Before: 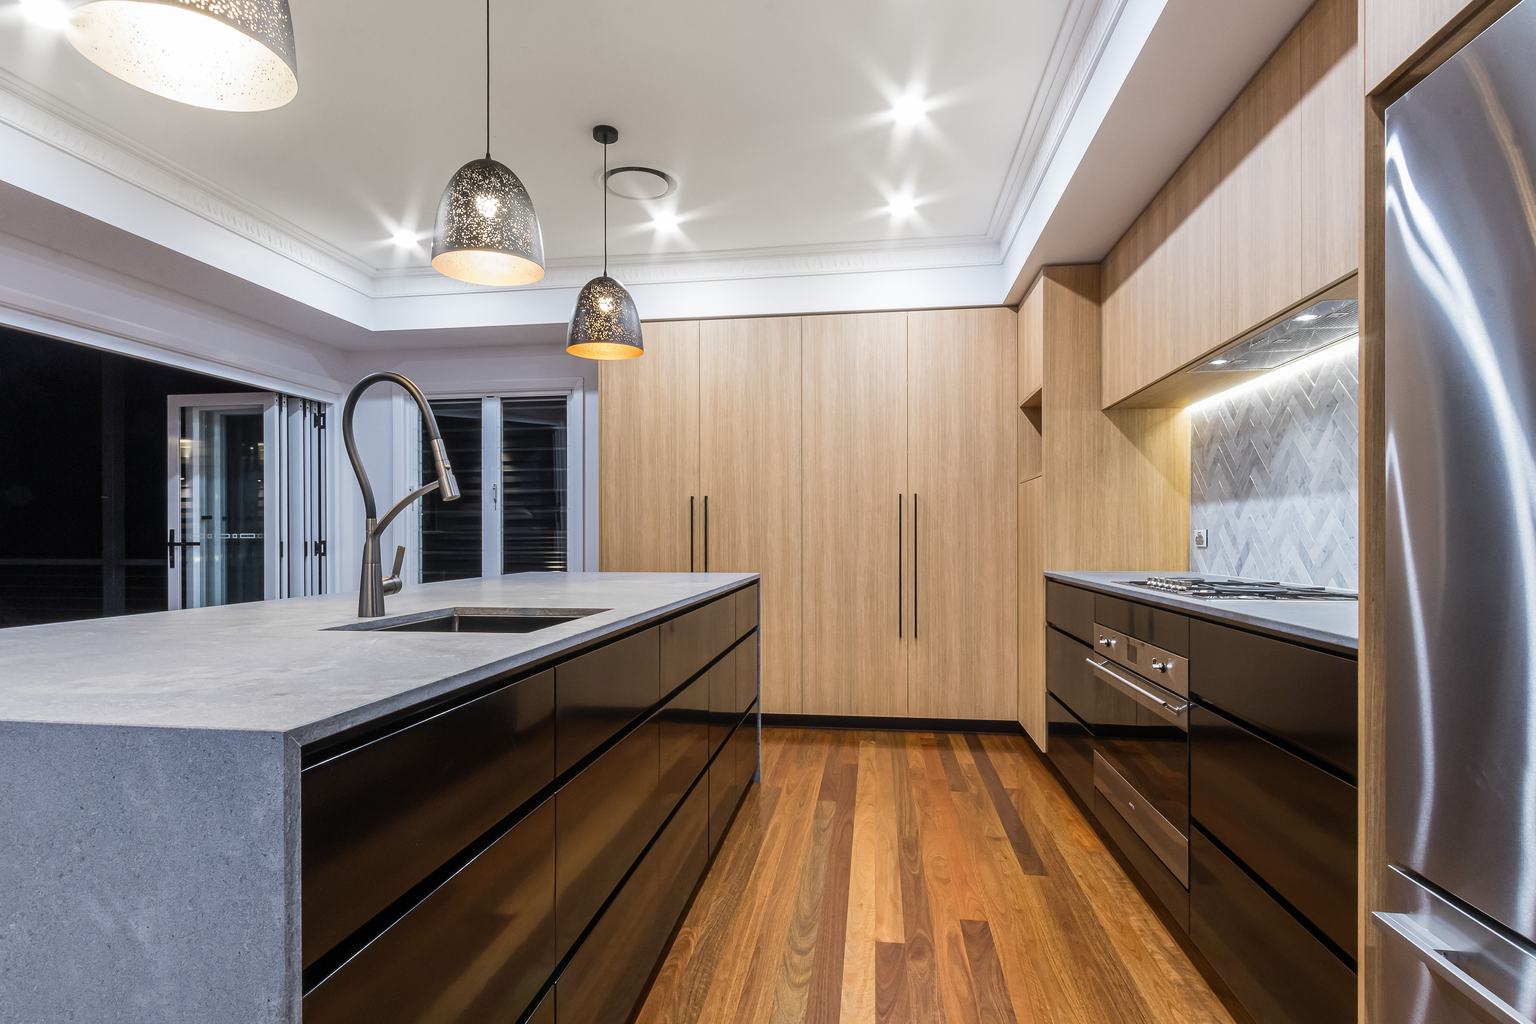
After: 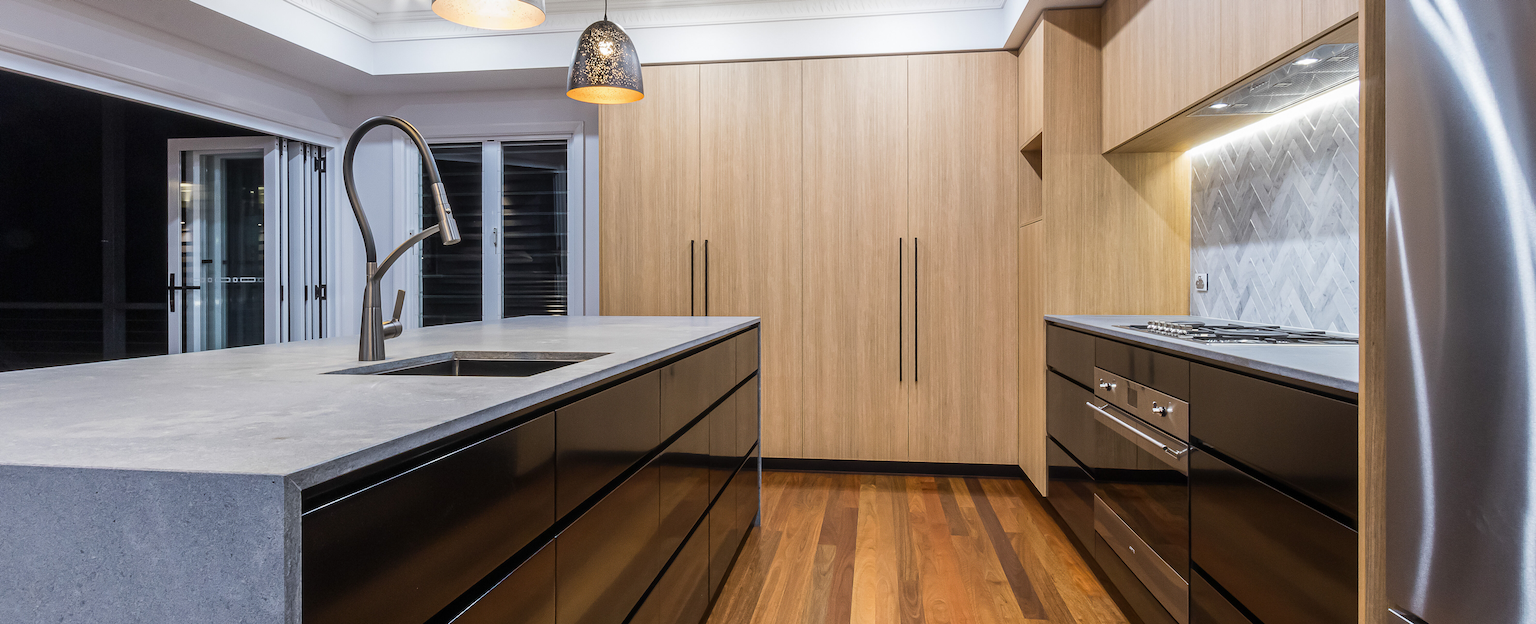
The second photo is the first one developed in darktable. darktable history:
crop and rotate: top 25.068%, bottom 13.958%
